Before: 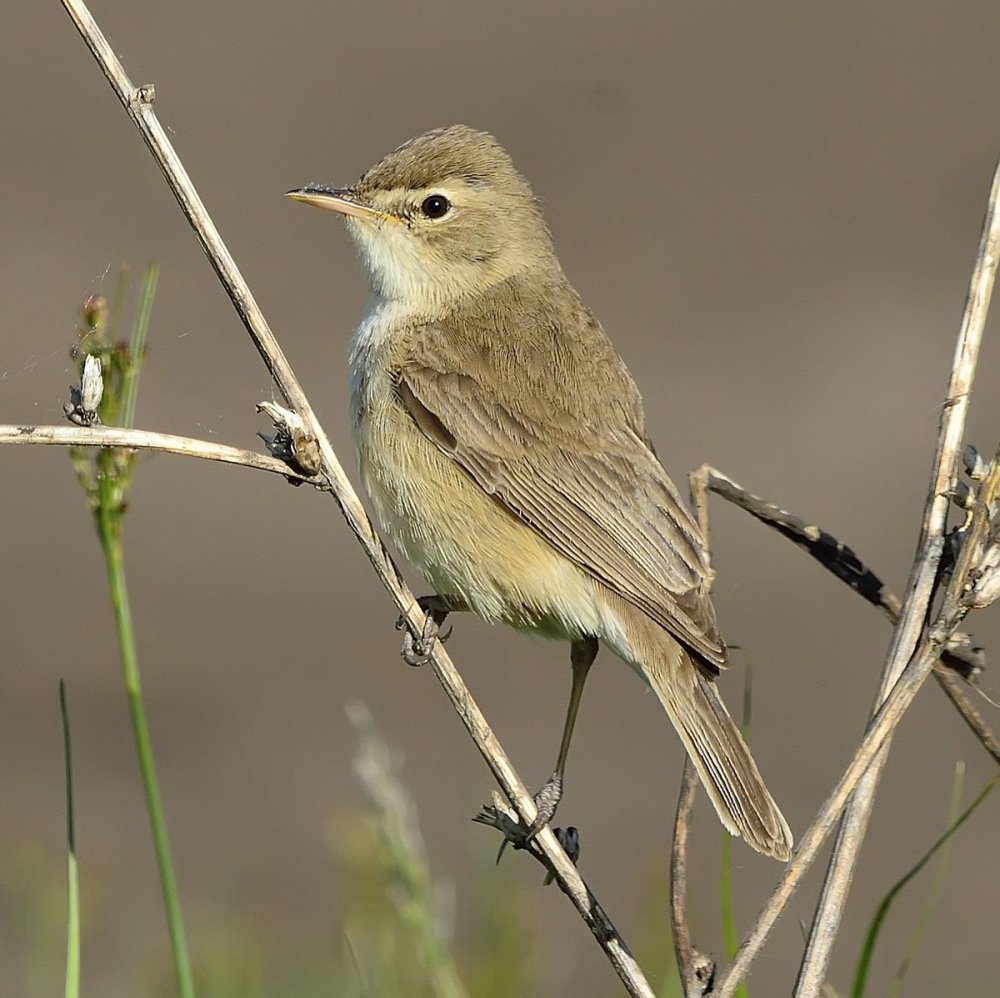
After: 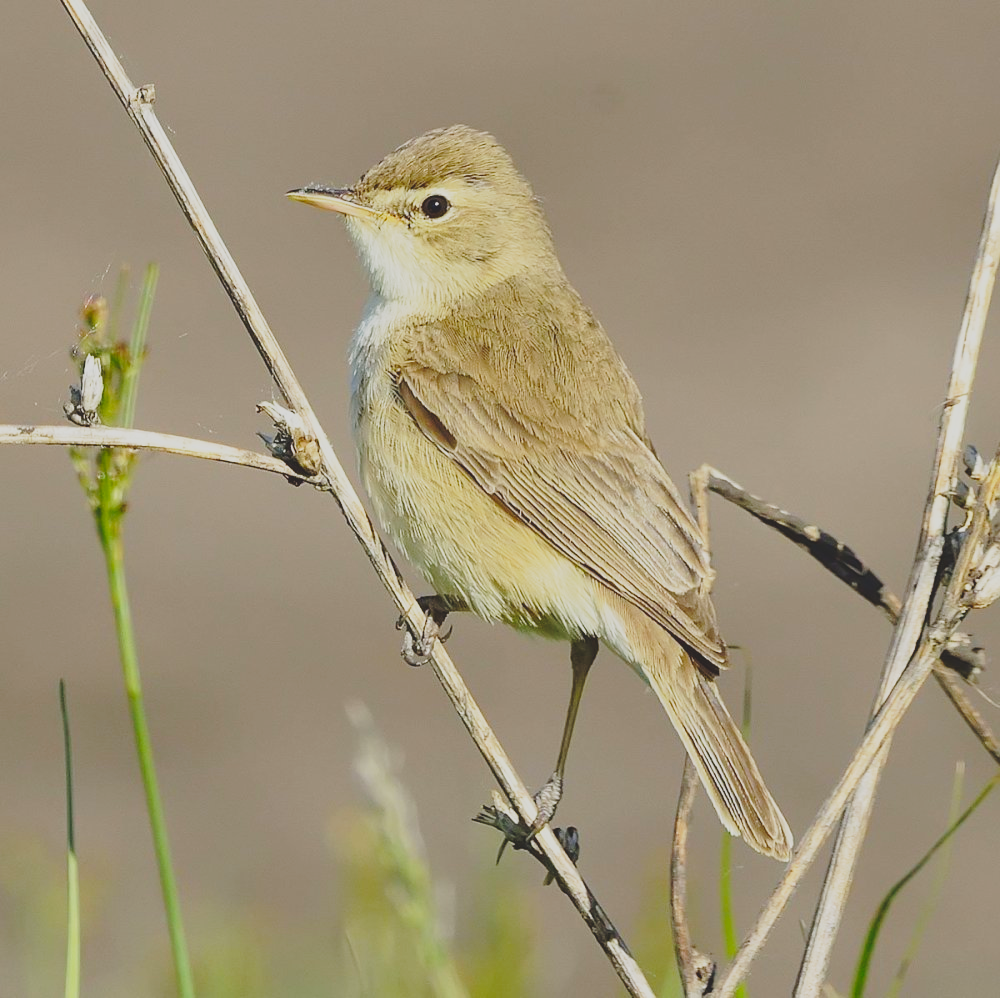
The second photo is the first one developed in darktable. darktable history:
contrast brightness saturation: contrast -0.28
base curve: curves: ch0 [(0, 0) (0.028, 0.03) (0.121, 0.232) (0.46, 0.748) (0.859, 0.968) (1, 1)], preserve colors none
